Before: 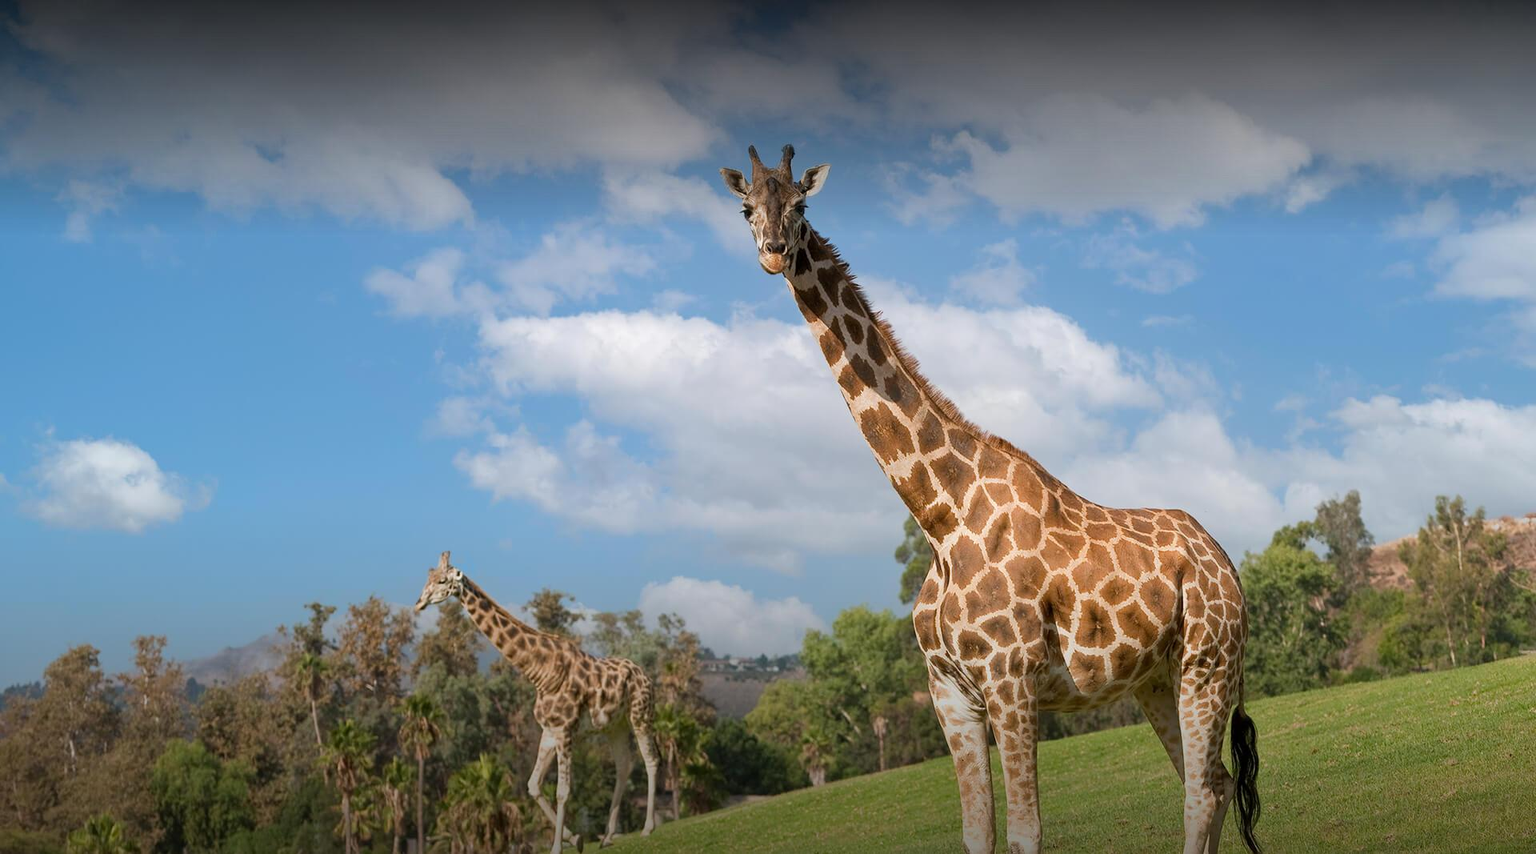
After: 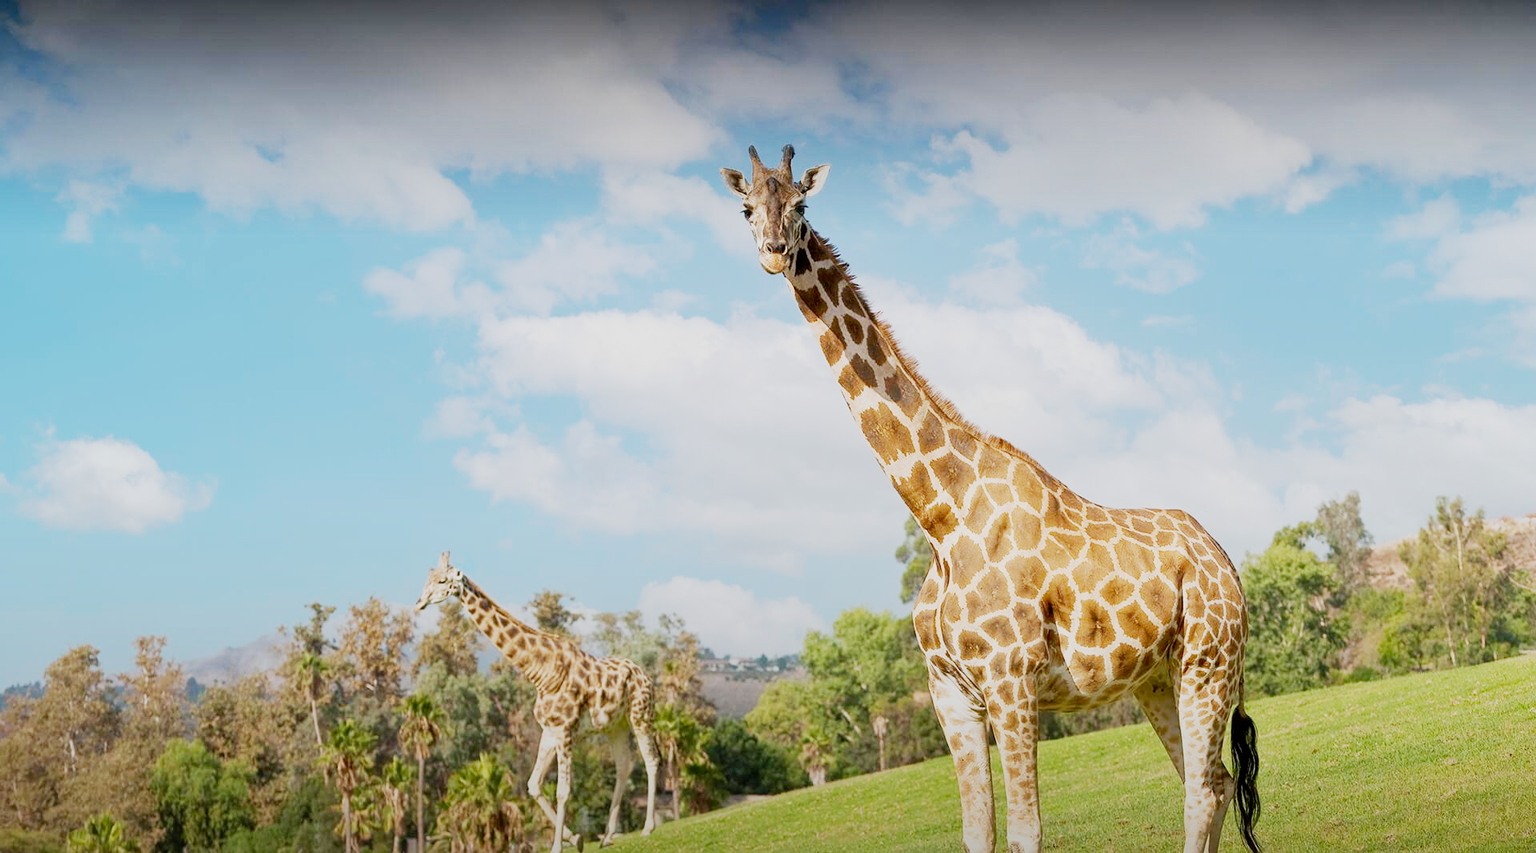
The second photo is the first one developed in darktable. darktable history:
shadows and highlights: radius 121.13, shadows 21.4, white point adjustment -9.72, highlights -14.39, soften with gaussian
base curve: curves: ch0 [(0, 0) (0.04, 0.03) (0.133, 0.232) (0.448, 0.748) (0.843, 0.968) (1, 1)]
